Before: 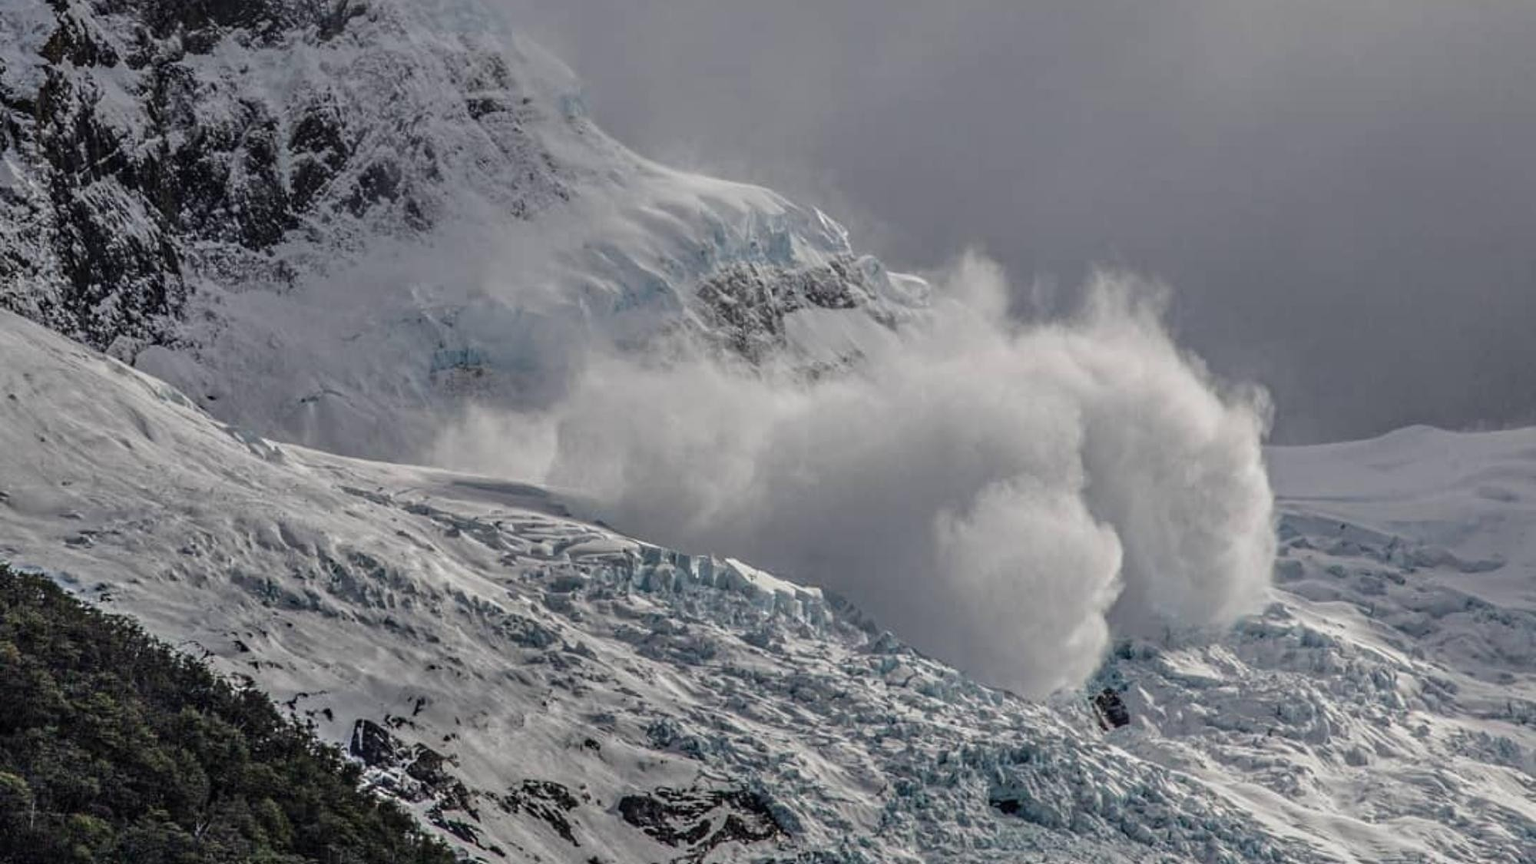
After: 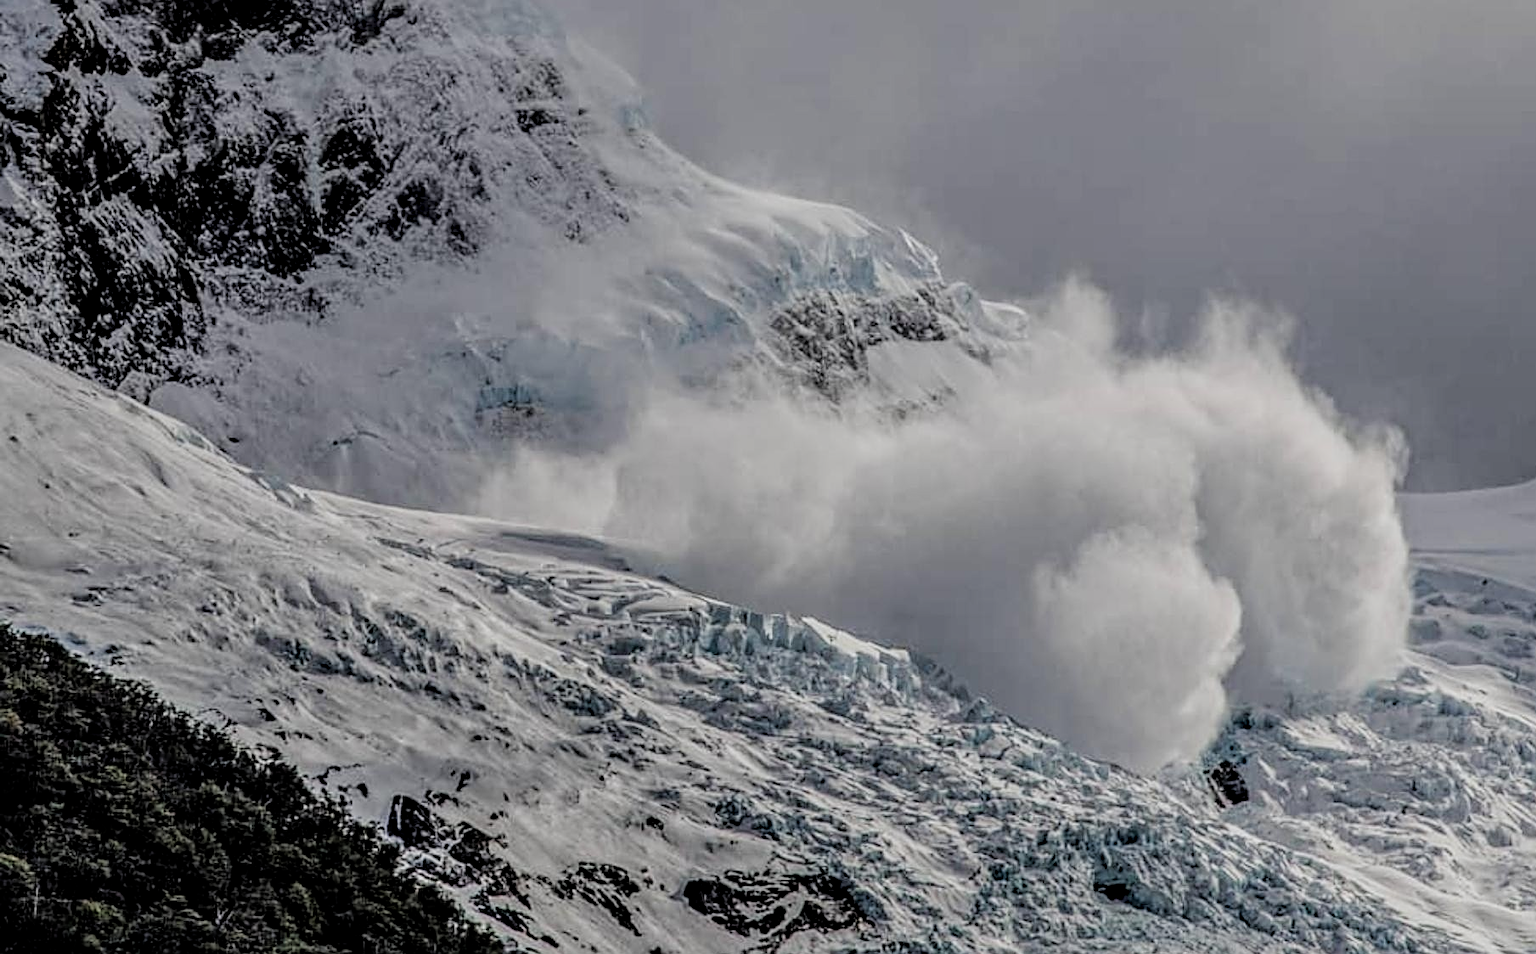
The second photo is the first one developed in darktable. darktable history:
crop: right 9.509%, bottom 0.031%
exposure: exposure 0.178 EV, compensate exposure bias true, compensate highlight preservation false
filmic rgb: black relative exposure -4.38 EV, white relative exposure 4.56 EV, hardness 2.37, contrast 1.05
sharpen: on, module defaults
local contrast: on, module defaults
bloom: size 5%, threshold 95%, strength 15%
